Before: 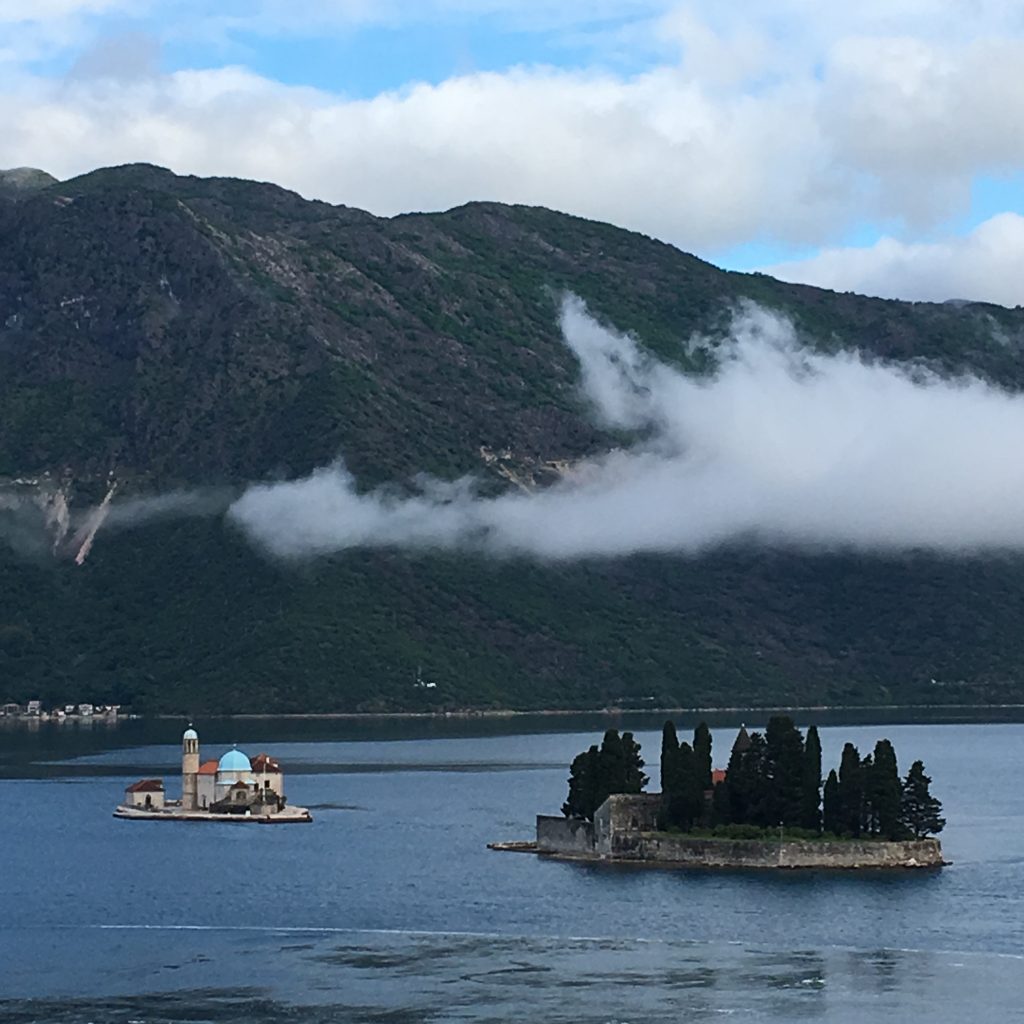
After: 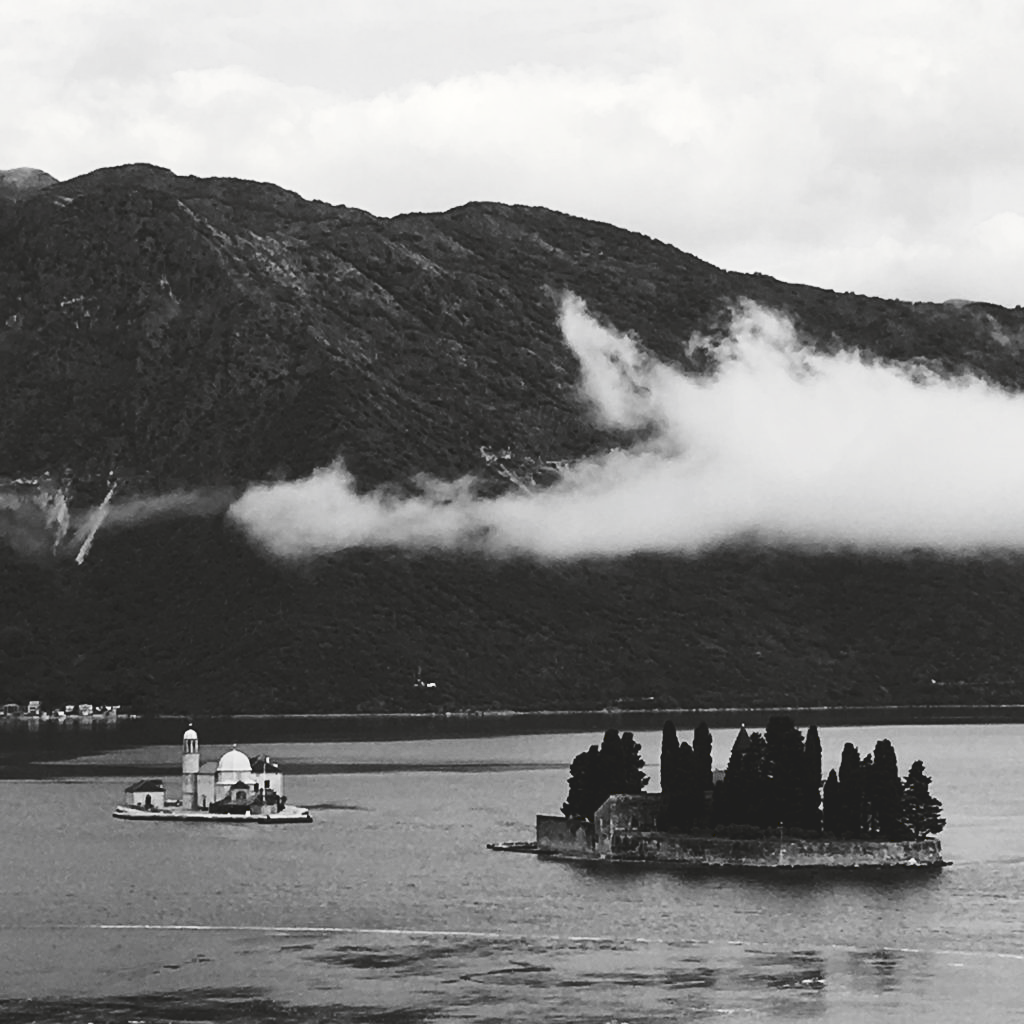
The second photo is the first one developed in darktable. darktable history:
tone curve: curves: ch0 [(0, 0) (0.003, 0.108) (0.011, 0.108) (0.025, 0.108) (0.044, 0.113) (0.069, 0.113) (0.1, 0.121) (0.136, 0.136) (0.177, 0.16) (0.224, 0.192) (0.277, 0.246) (0.335, 0.324) (0.399, 0.419) (0.468, 0.518) (0.543, 0.622) (0.623, 0.721) (0.709, 0.815) (0.801, 0.893) (0.898, 0.949) (1, 1)], preserve colors none
color look up table: target L [84.2, 87.41, 80.24, 80.97, 75.88, 49.64, 63.22, 64.23, 69.61, 40.18, 53.98, 48.04, 45.36, 30.01, 20.79, 2.742, 200.91, 88.12, 84.2, 67, 65.49, 64.74, 63.98, 56.58, 67, 53.5, 30.59, 22.16, 87.05, 84.2, 68.99, 63.98, 78.43, 72.58, 78.8, 58.12, 43.73, 31.74, 31.46, 27.53, 31.46, 100, 88.12, 89.53, 78.43, 84.56, 58.12, 46.7, 52.41], target a [0, -0.001, -0.001, -0.002, -0.001, 0.001, 0, 0.001, 0, 0.001 ×5, 0, -0.307, 0, -0.003, 0 ×5, 0.001, 0, 0.001, 0.001, 0, 0, 0, 0.001, 0, 0, 0, -0.001, 0.001 ×4, 0, 0.001, -0.286, -0.003, -0.002, 0, -0.001, 0.001, 0.001, 0], target b [0.002, 0.002, 0.003, 0.025, 0.003, -0.004, 0.002, -0.004, 0.003, -0.004, -0.005, -0.004, -0.004, -0.004, 0.006, 3.782, -0.001, 0.025, 0.002, 0.002, 0.002, -0.004, 0.002, -0.004, 0.002, -0.005, -0.004, -0.001, 0.001, 0.002, -0.004, 0.002, 0.002, 0.002, 0.003, -0.004 ×4, -0.001, -0.004, 3.598, 0.025, 0.025, 0.002, 0.002, -0.004, -0.004, 0.002], num patches 49
